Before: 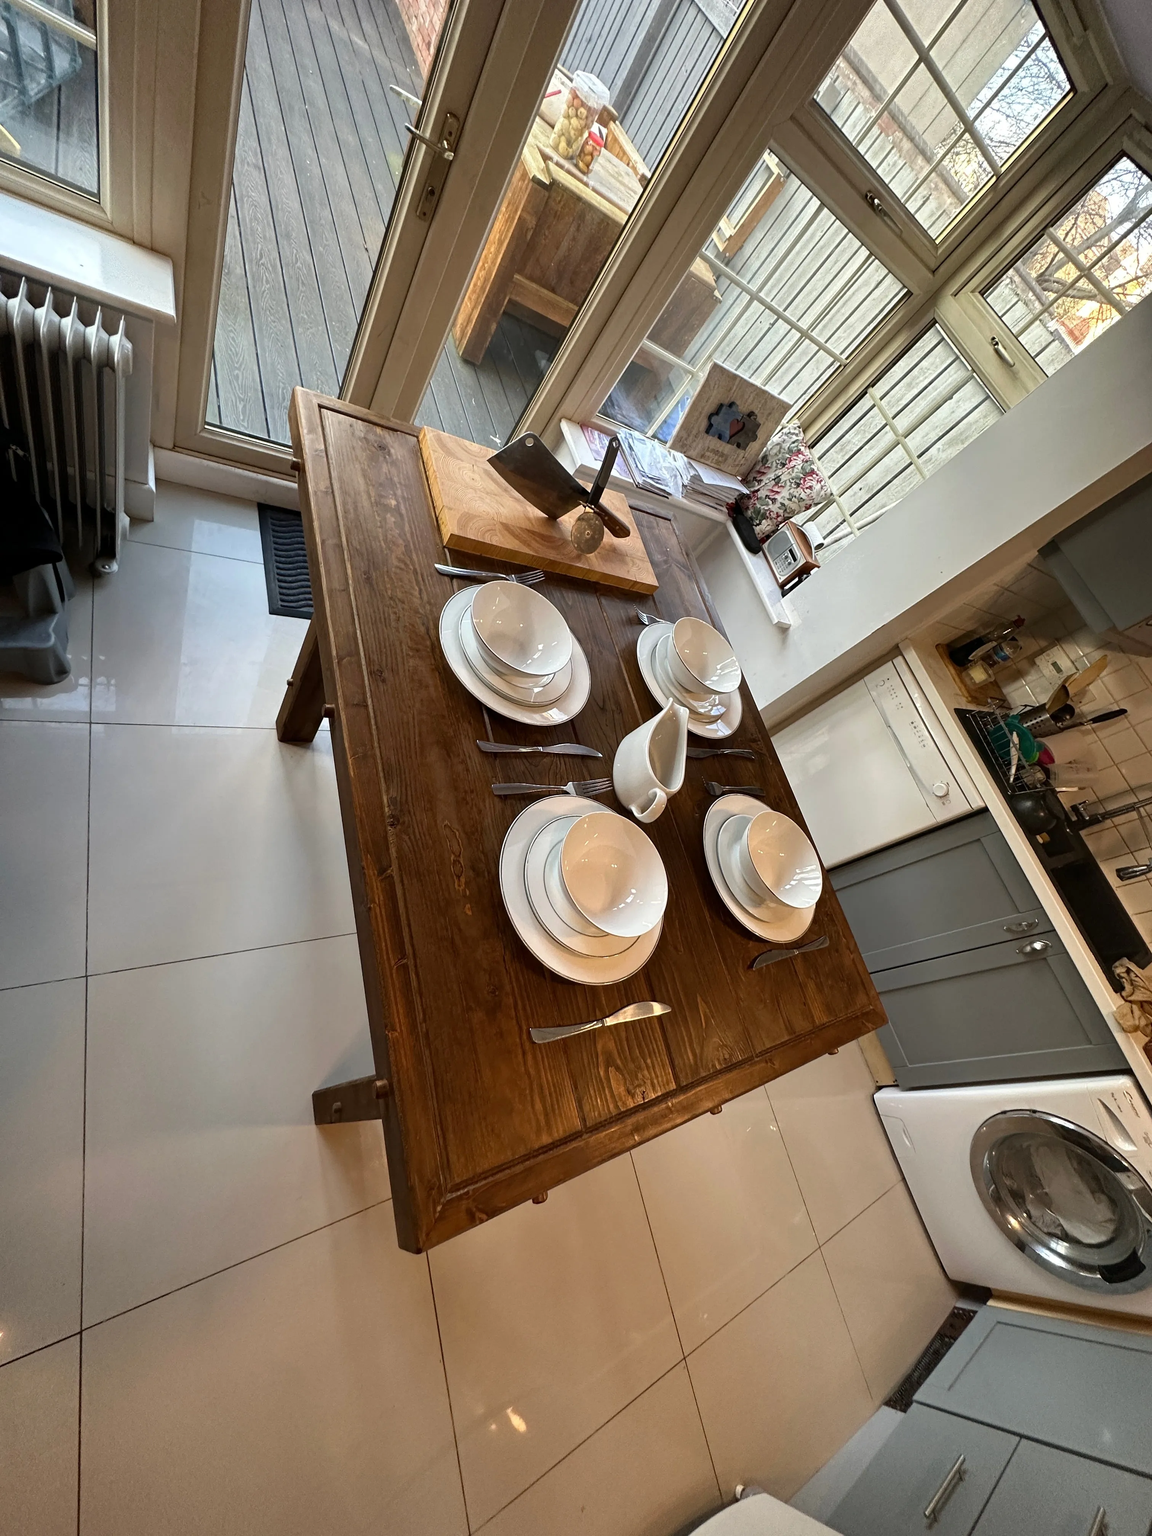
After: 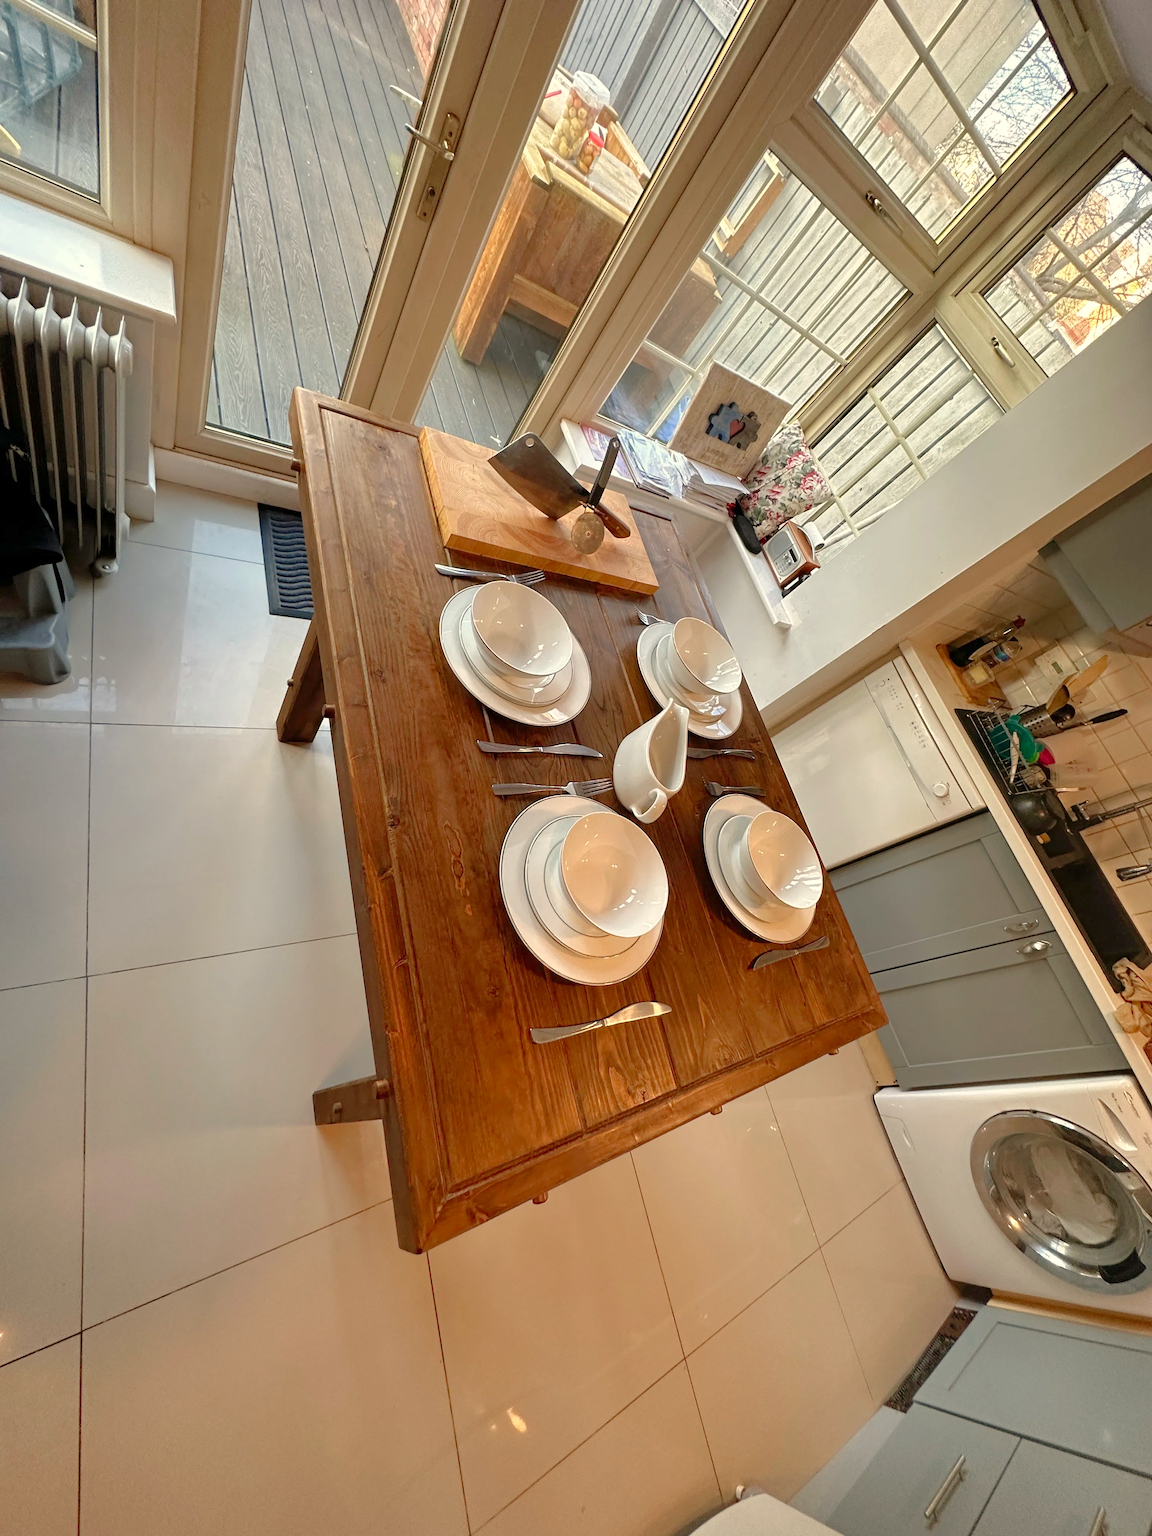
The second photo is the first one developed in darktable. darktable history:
tone equalizer: on, module defaults
tone curve: curves: ch0 [(0, 0) (0.004, 0.008) (0.077, 0.156) (0.169, 0.29) (0.774, 0.774) (1, 1)], color space Lab, linked channels, preserve colors none
white balance: red 1.045, blue 0.932
